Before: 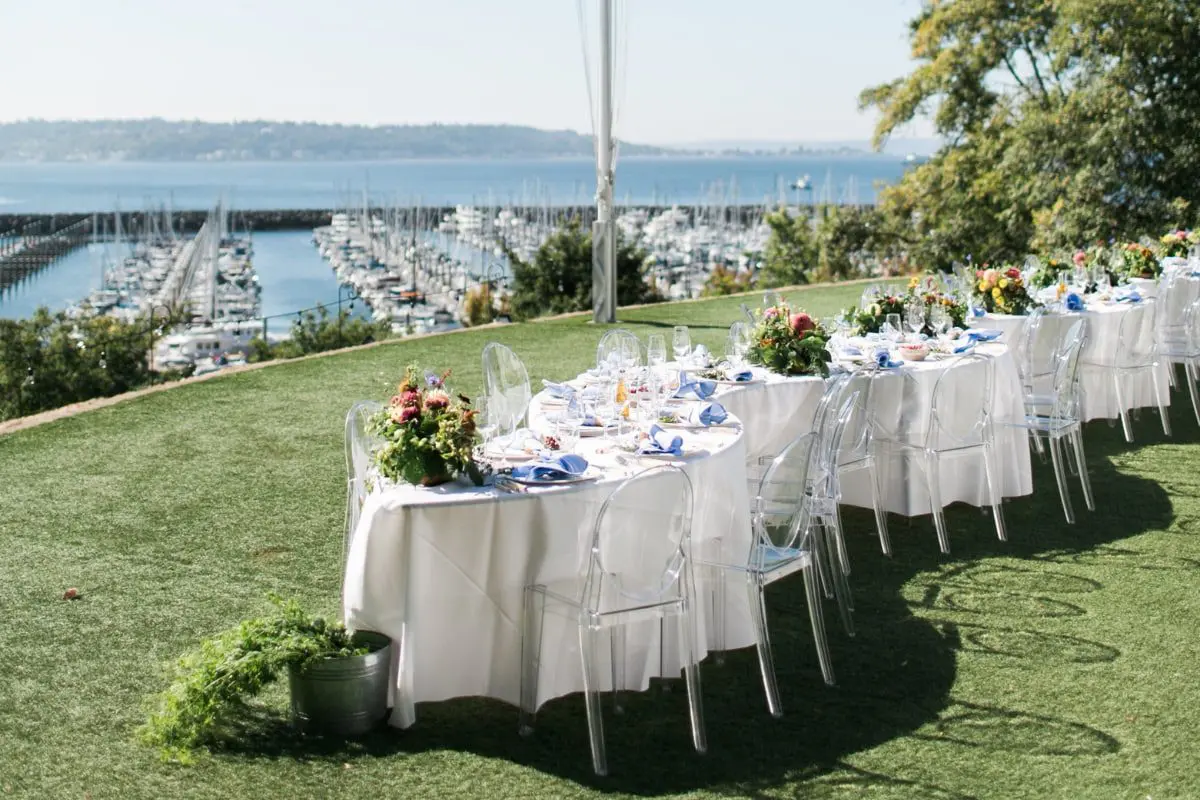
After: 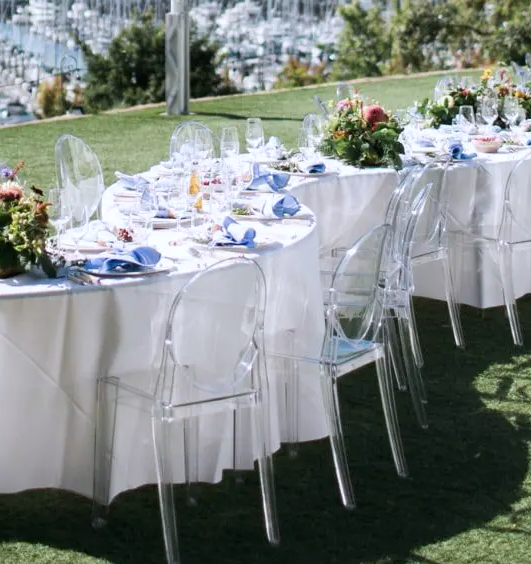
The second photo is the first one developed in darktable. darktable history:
exposure: compensate exposure bias true, compensate highlight preservation false
crop: left 35.622%, top 26.022%, right 20.085%, bottom 3.381%
color calibration: illuminant as shot in camera, x 0.358, y 0.373, temperature 4628.91 K
